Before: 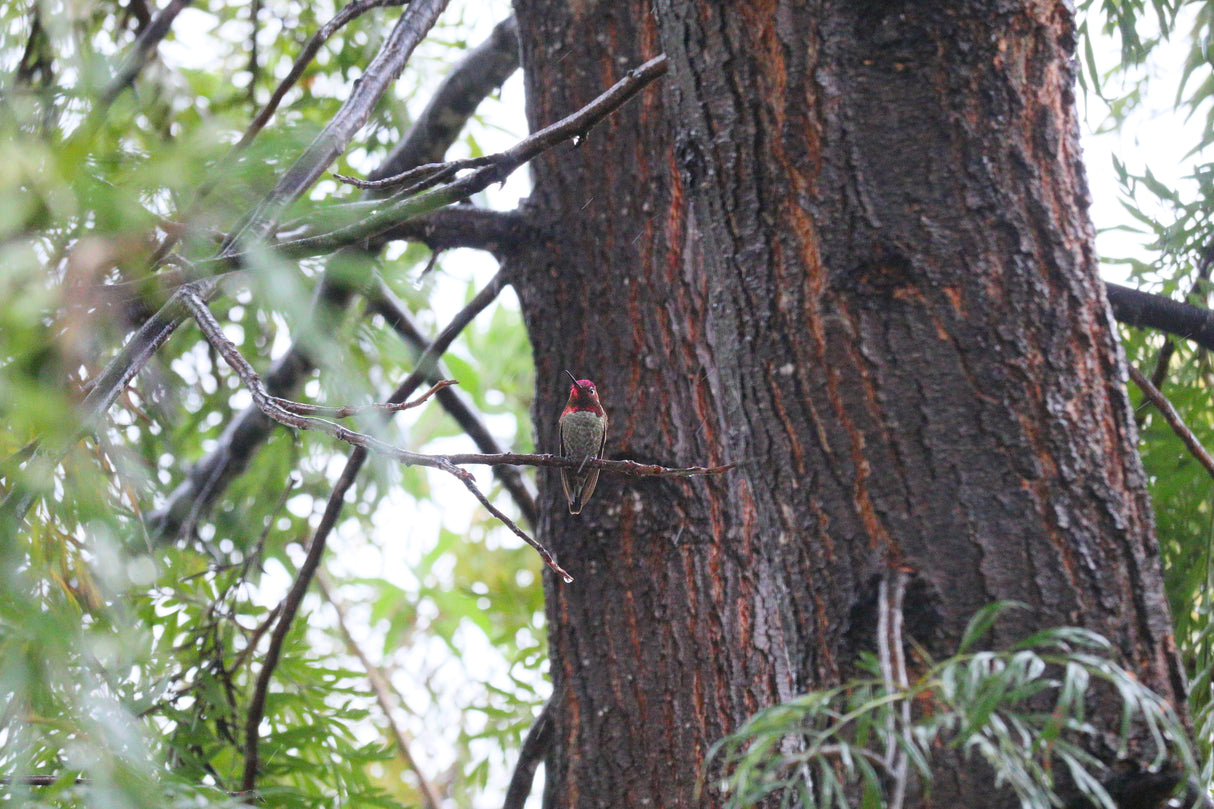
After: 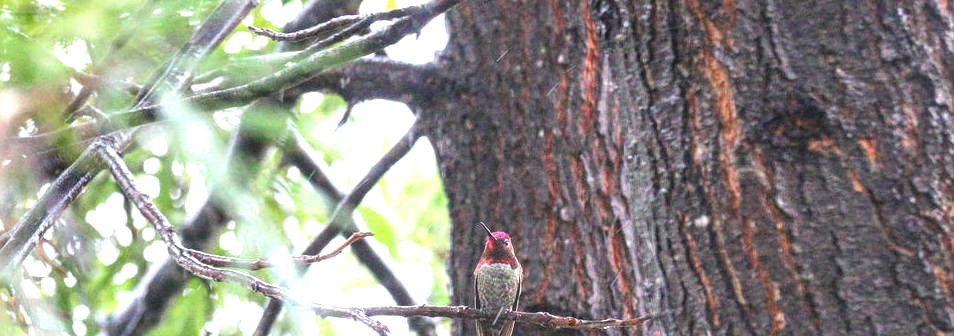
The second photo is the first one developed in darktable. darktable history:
local contrast: detail 130%
crop: left 7.036%, top 18.398%, right 14.379%, bottom 40.043%
exposure: exposure 1 EV, compensate highlight preservation false
